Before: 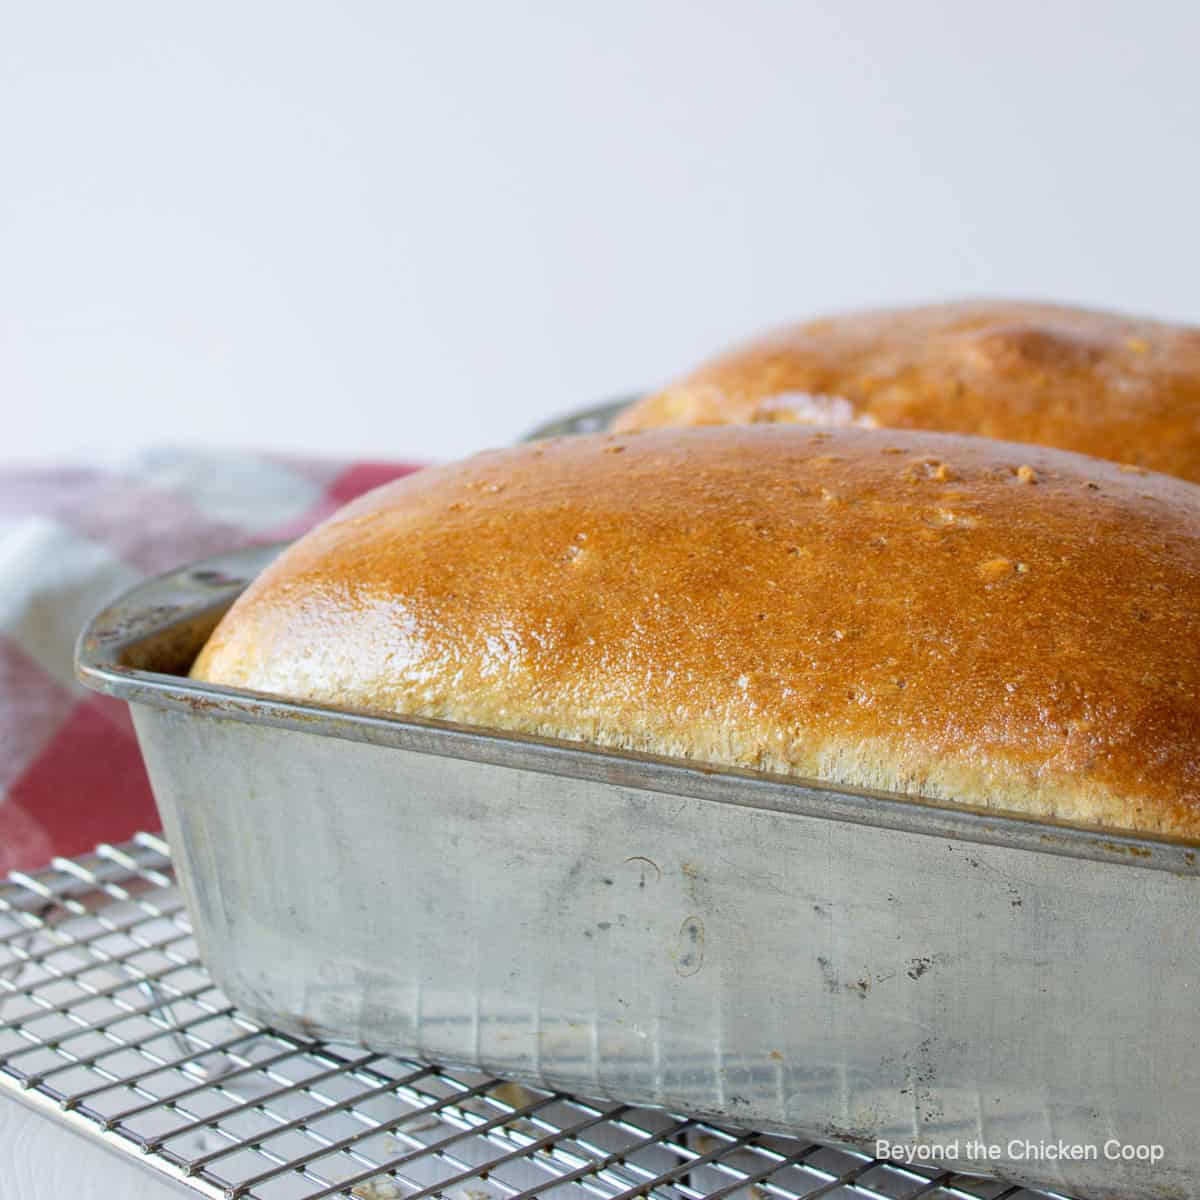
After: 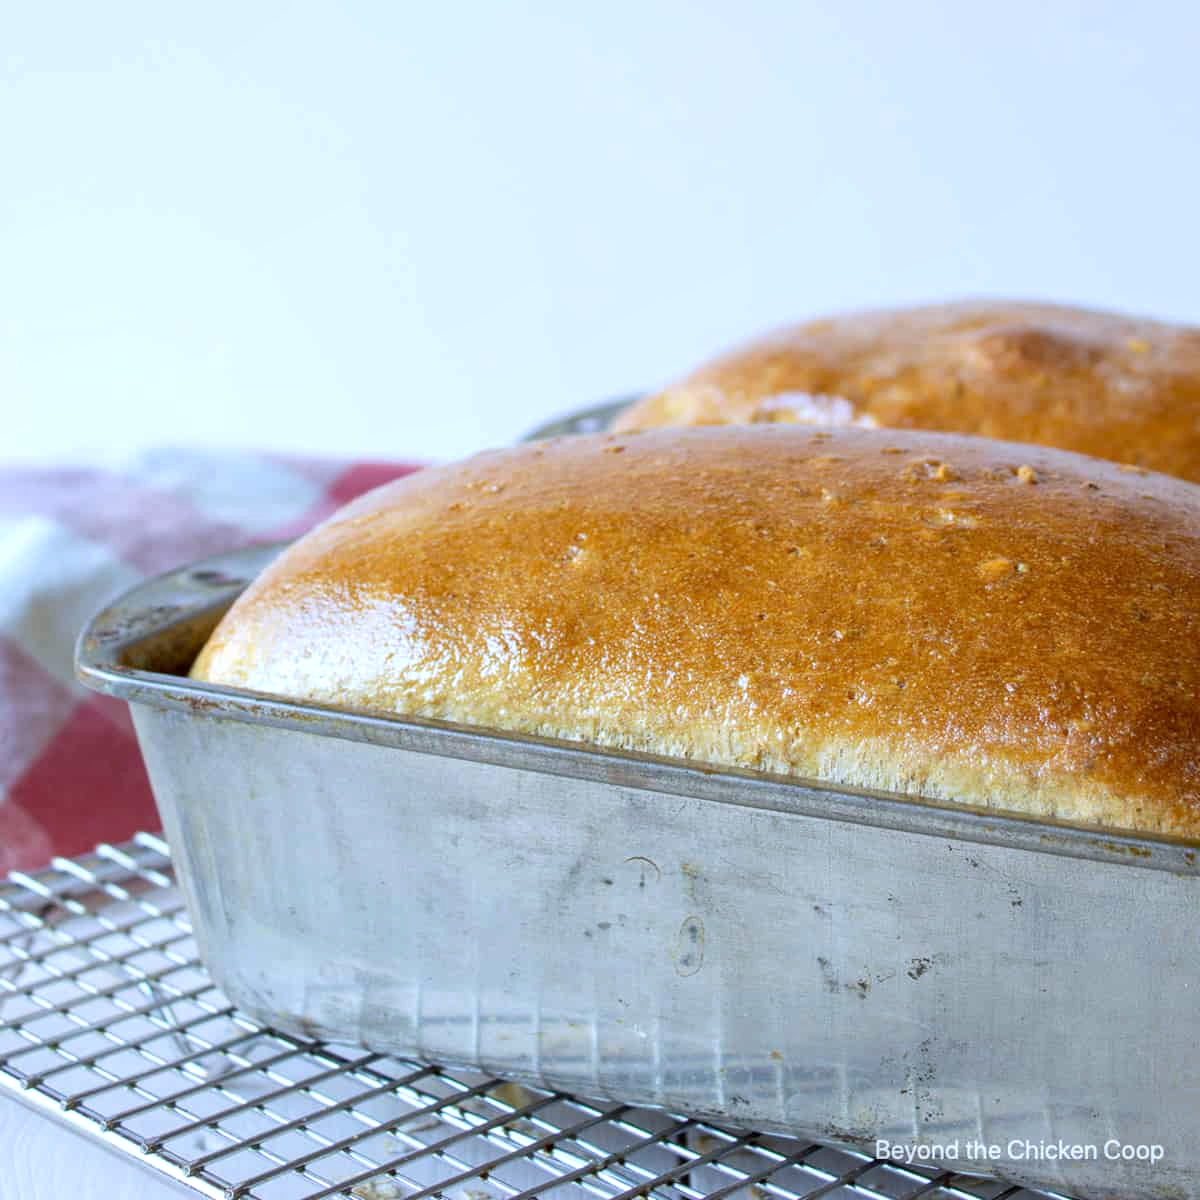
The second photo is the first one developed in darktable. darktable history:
local contrast: highlights 100%, shadows 100%, detail 120%, midtone range 0.2
white balance: red 0.931, blue 1.11
exposure: exposure 0.2 EV, compensate highlight preservation false
